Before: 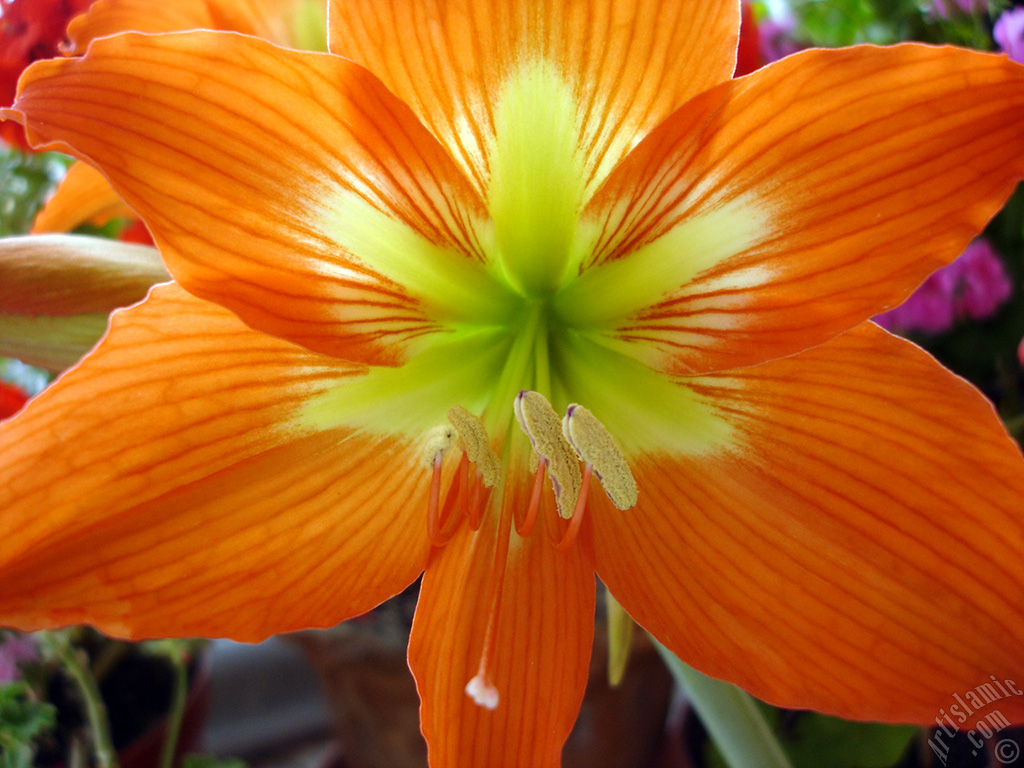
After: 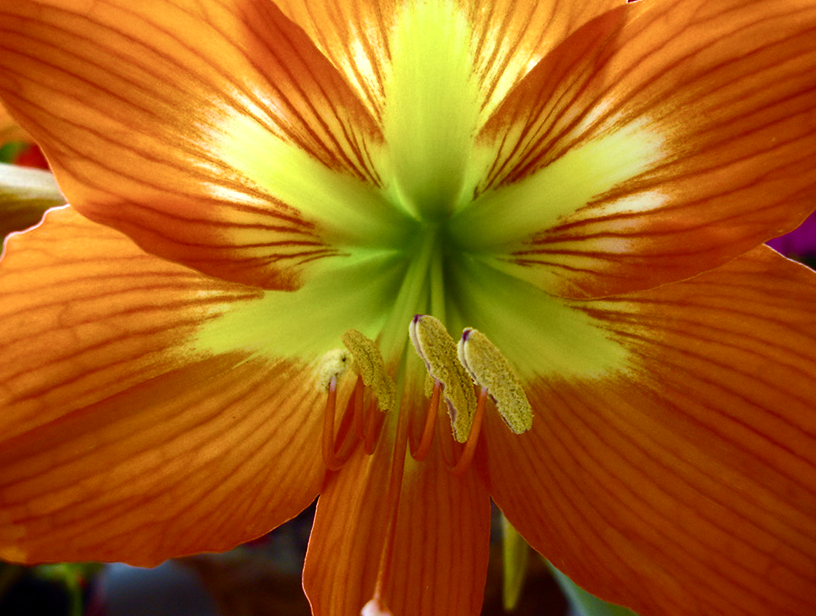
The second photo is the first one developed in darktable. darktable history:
color balance rgb: highlights gain › chroma 0.225%, highlights gain › hue 330.78°, linear chroma grading › global chroma 25.377%, perceptual saturation grading › global saturation 20%, perceptual saturation grading › highlights -49.107%, perceptual saturation grading › shadows 25.388%, perceptual brilliance grading › highlights 4.204%, perceptual brilliance grading › mid-tones -18.643%, perceptual brilliance grading › shadows -41.391%, global vibrance 50.239%
exposure: compensate highlight preservation false
crop and rotate: left 10.291%, top 9.944%, right 9.929%, bottom 9.757%
